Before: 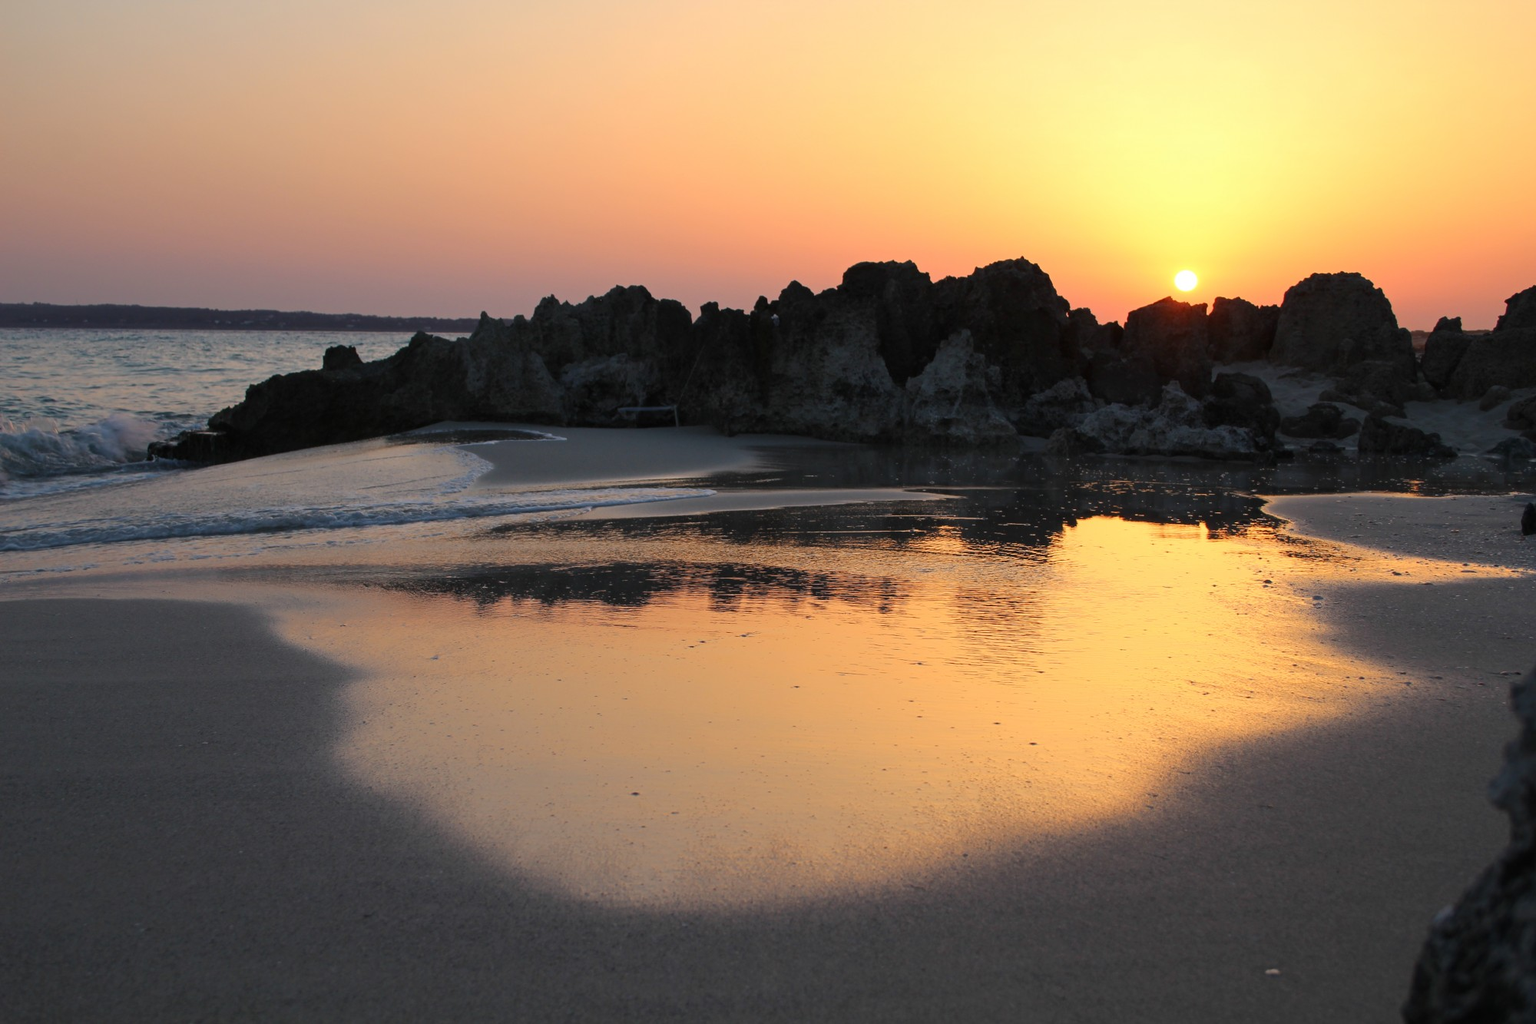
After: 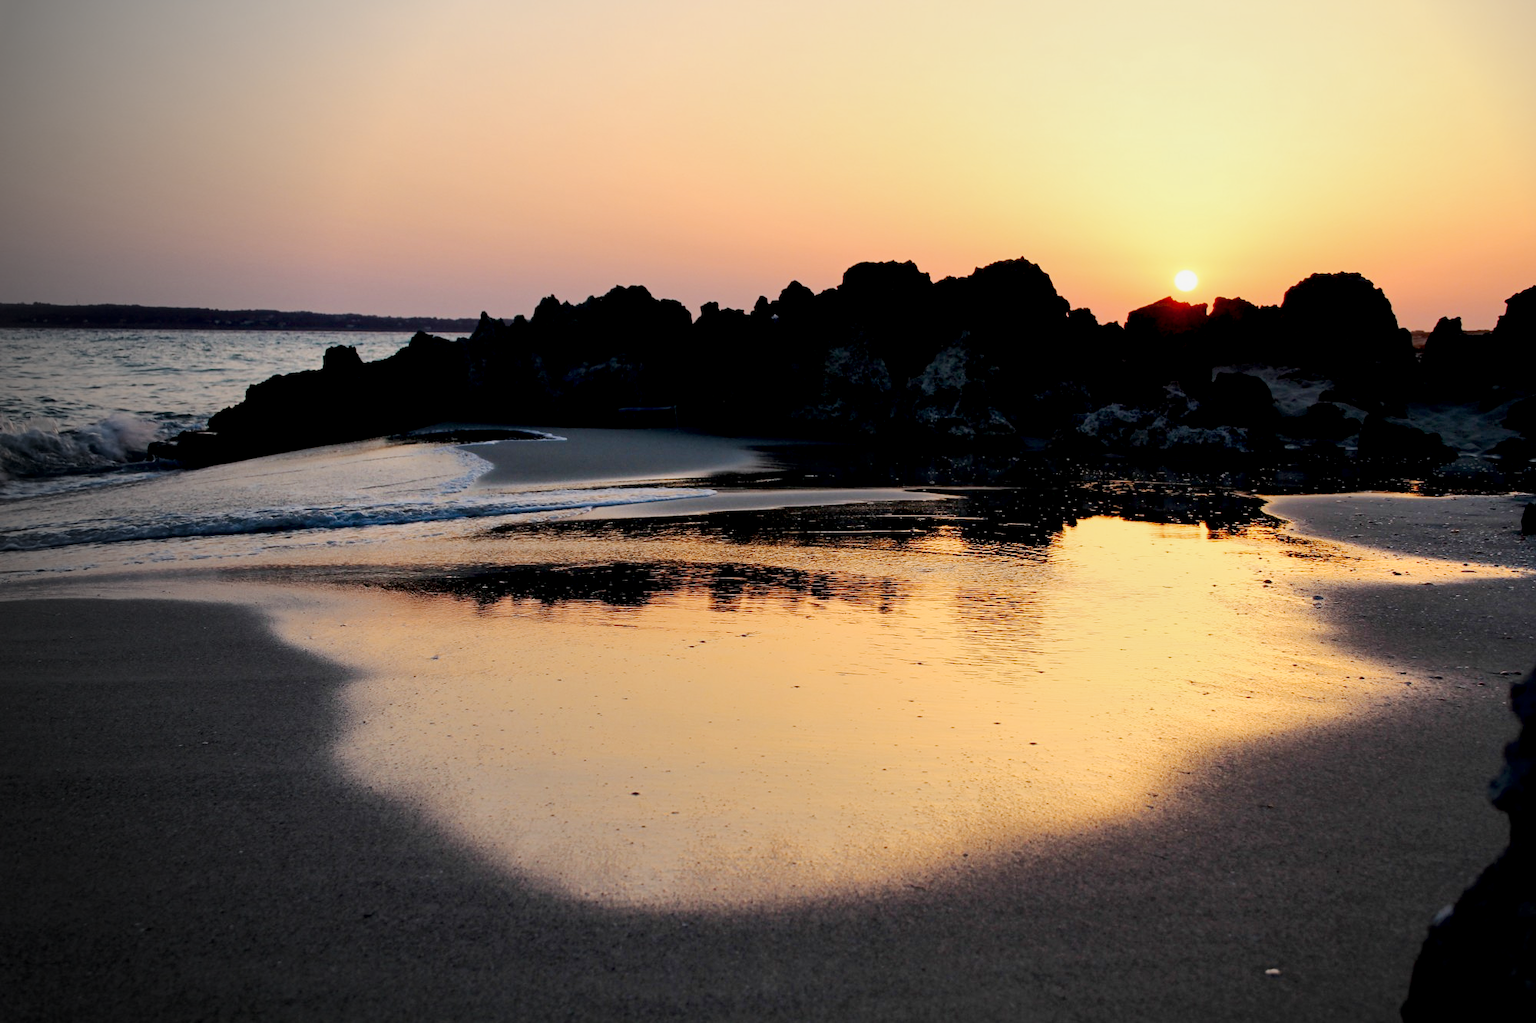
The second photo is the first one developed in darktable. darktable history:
local contrast: mode bilateral grid, contrast 25, coarseness 61, detail 151%, midtone range 0.2
tone curve: curves: ch0 [(0, 0) (0.239, 0.248) (0.508, 0.606) (0.826, 0.855) (1, 0.945)]; ch1 [(0, 0) (0.401, 0.42) (0.442, 0.47) (0.492, 0.498) (0.511, 0.516) (0.555, 0.586) (0.681, 0.739) (1, 1)]; ch2 [(0, 0) (0.411, 0.433) (0.5, 0.504) (0.545, 0.574) (1, 1)], preserve colors none
exposure: black level correction 0.018, exposure -0.008 EV, compensate highlight preservation false
vignetting: brightness -0.611, saturation -0.685, center (0.218, -0.232)
